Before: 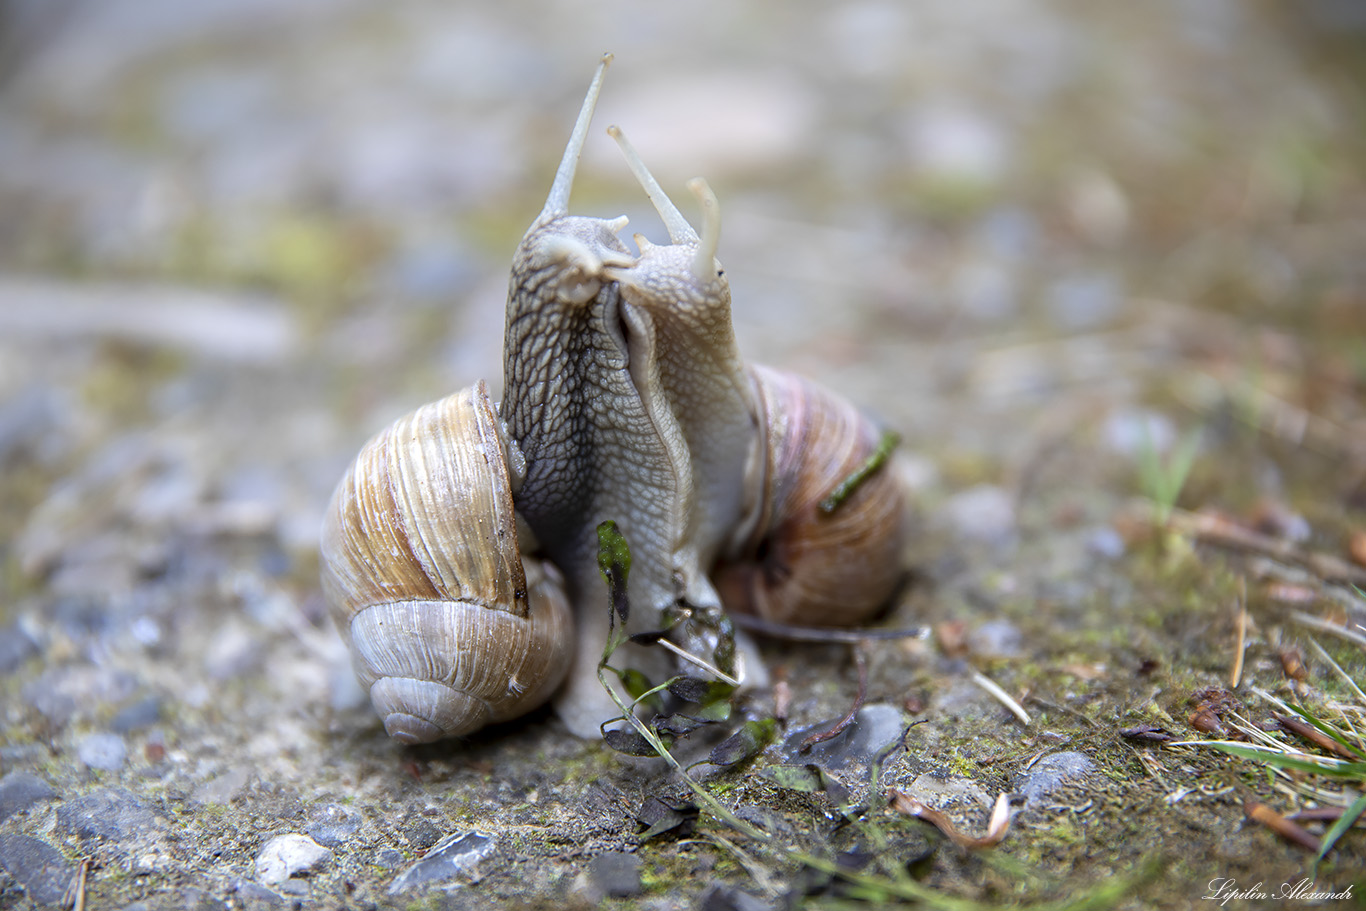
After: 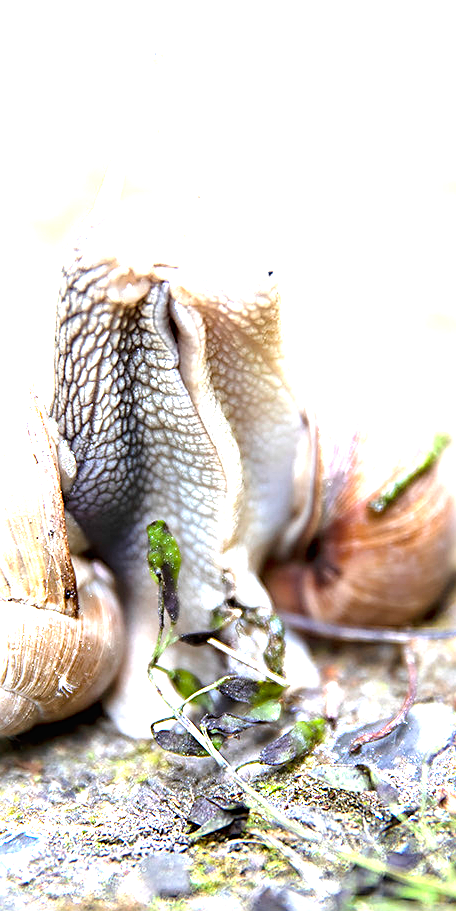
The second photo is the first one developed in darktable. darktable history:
sharpen: on, module defaults
exposure: black level correction 0, exposure 2.126 EV, compensate highlight preservation false
crop: left 32.97%, right 33.627%
